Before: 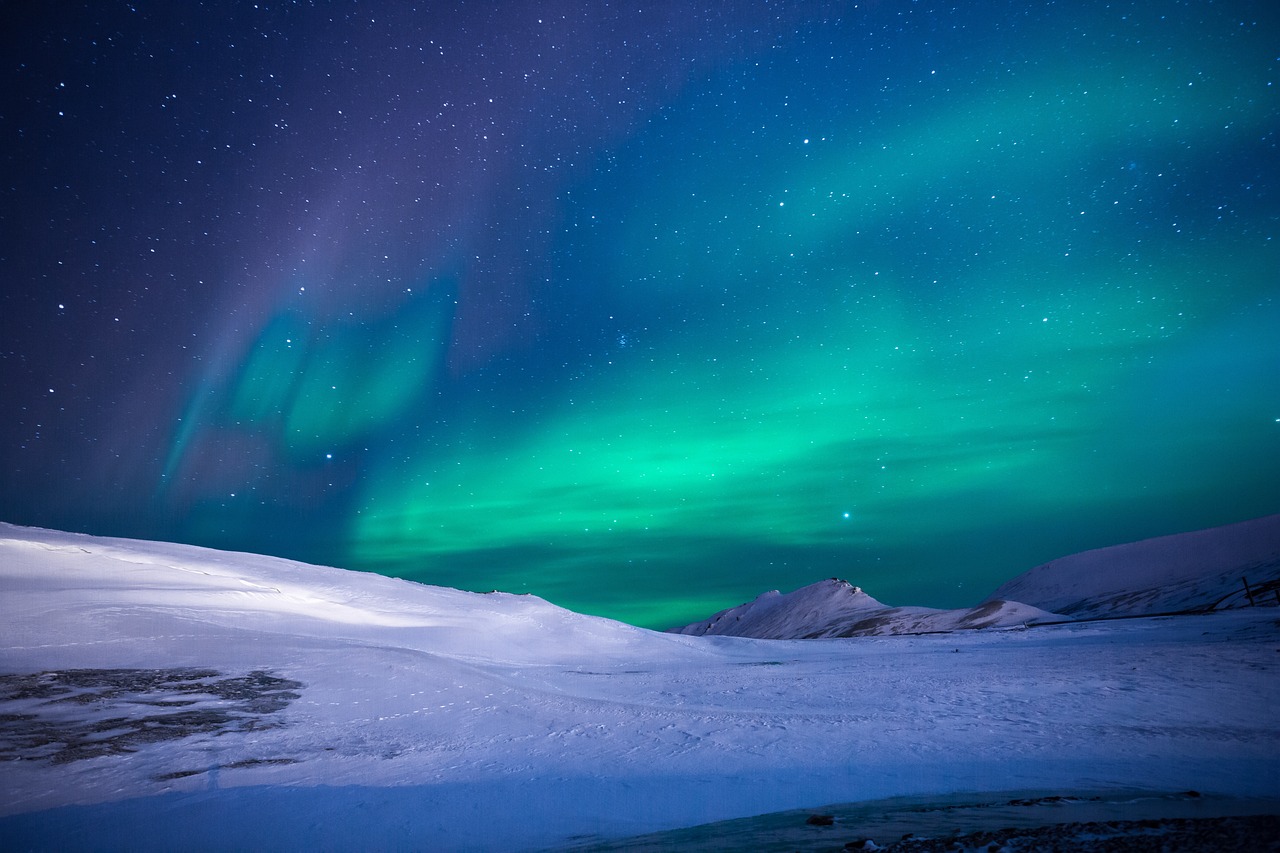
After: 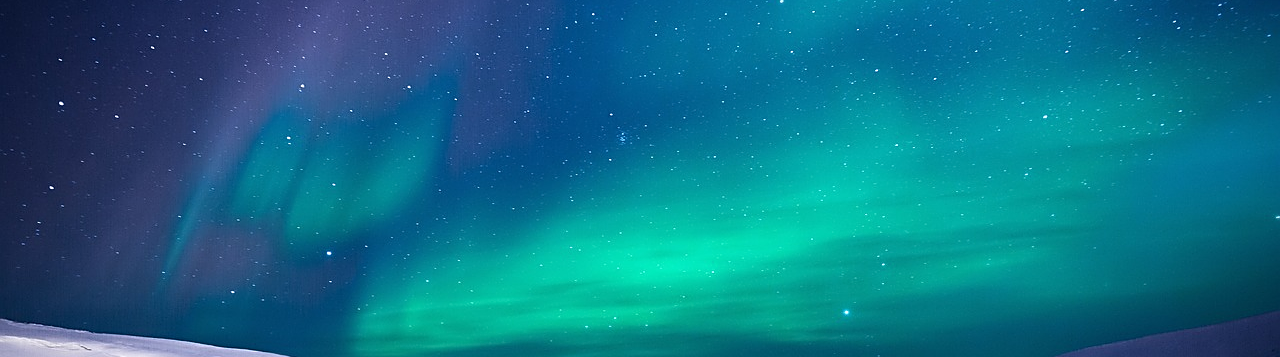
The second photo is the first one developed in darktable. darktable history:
sharpen: on, module defaults
crop and rotate: top 23.84%, bottom 34.294%
